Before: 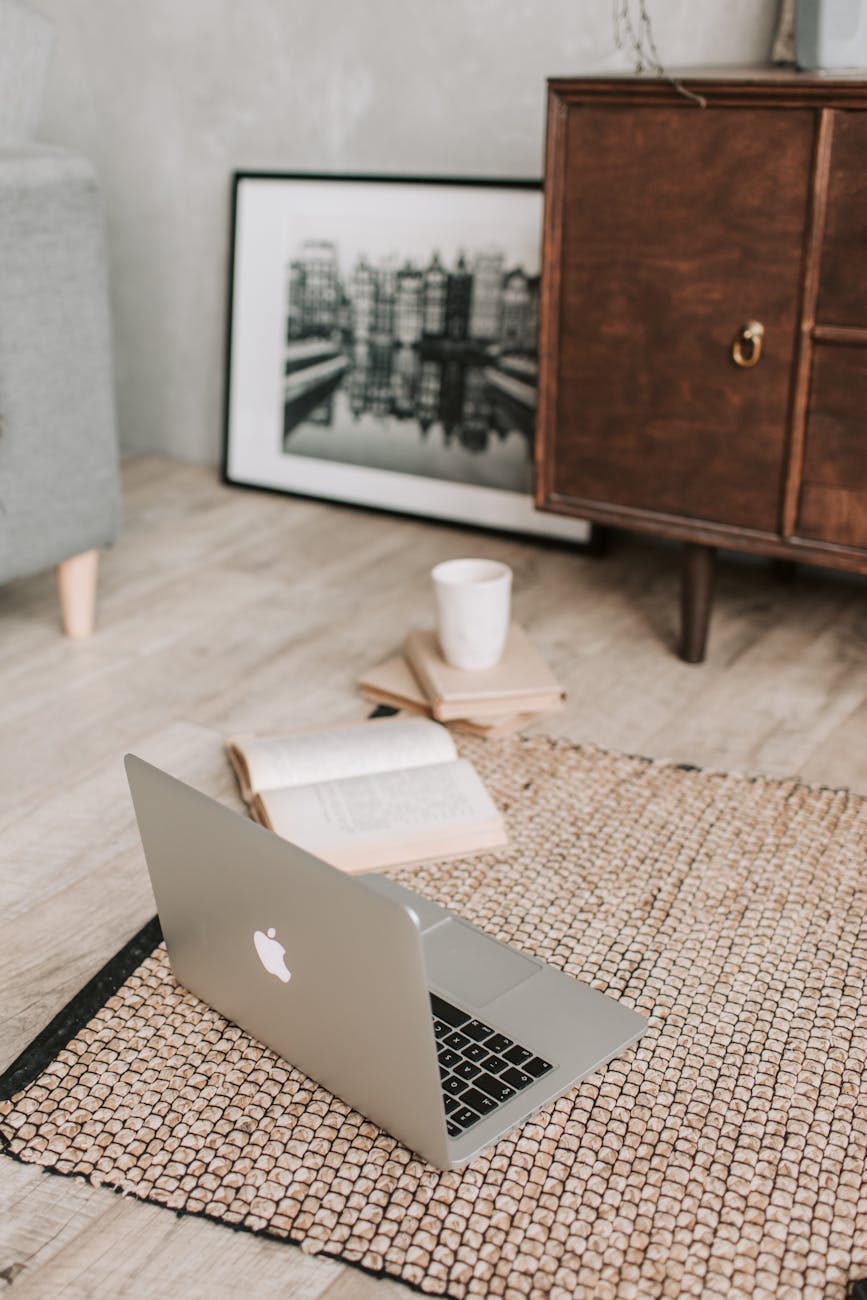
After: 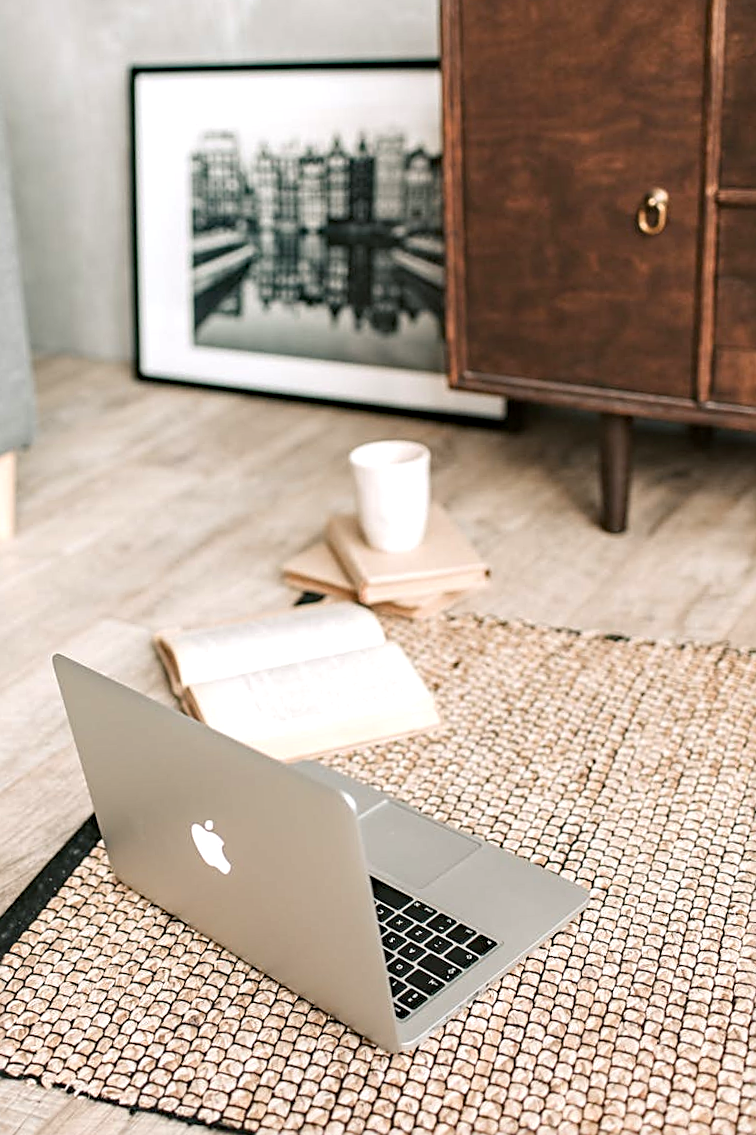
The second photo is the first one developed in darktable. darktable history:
sharpen: on, module defaults
crop and rotate: angle 3.09°, left 5.777%, top 5.699%
haze removal: compatibility mode true, adaptive false
color balance rgb: shadows lift › chroma 2.05%, shadows lift › hue 222.34°, perceptual saturation grading › global saturation -1.819%, perceptual saturation grading › highlights -7.821%, perceptual saturation grading › mid-tones 7.885%, perceptual saturation grading › shadows 3.092%, global vibrance 9.574%
exposure: exposure 0.6 EV, compensate highlight preservation false
